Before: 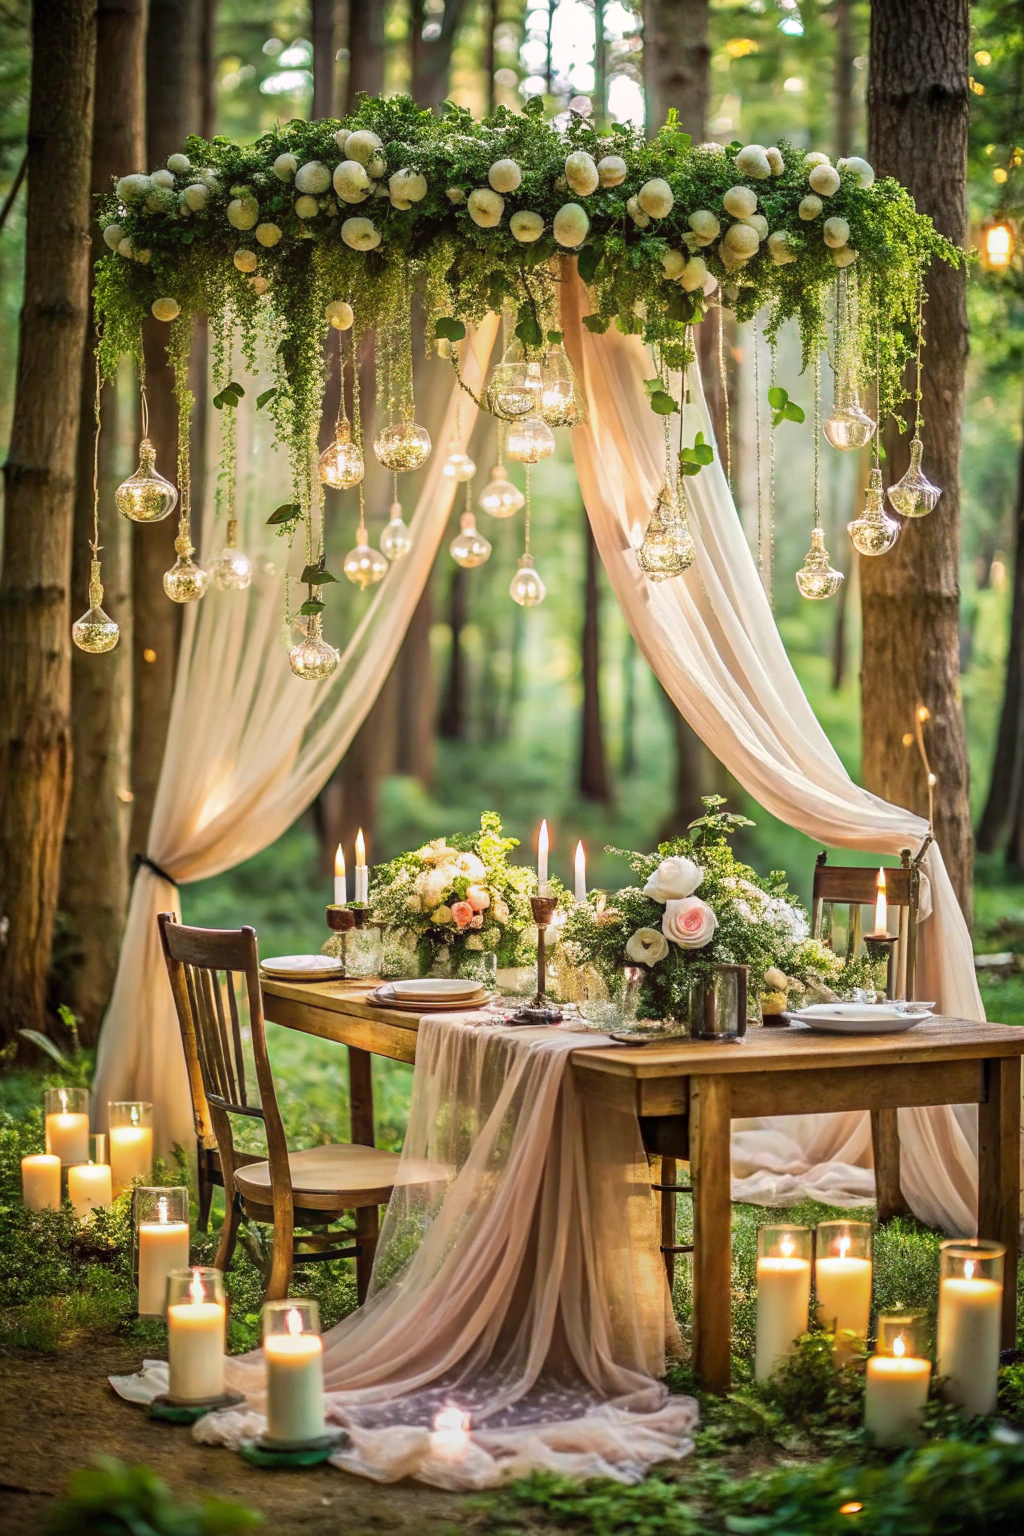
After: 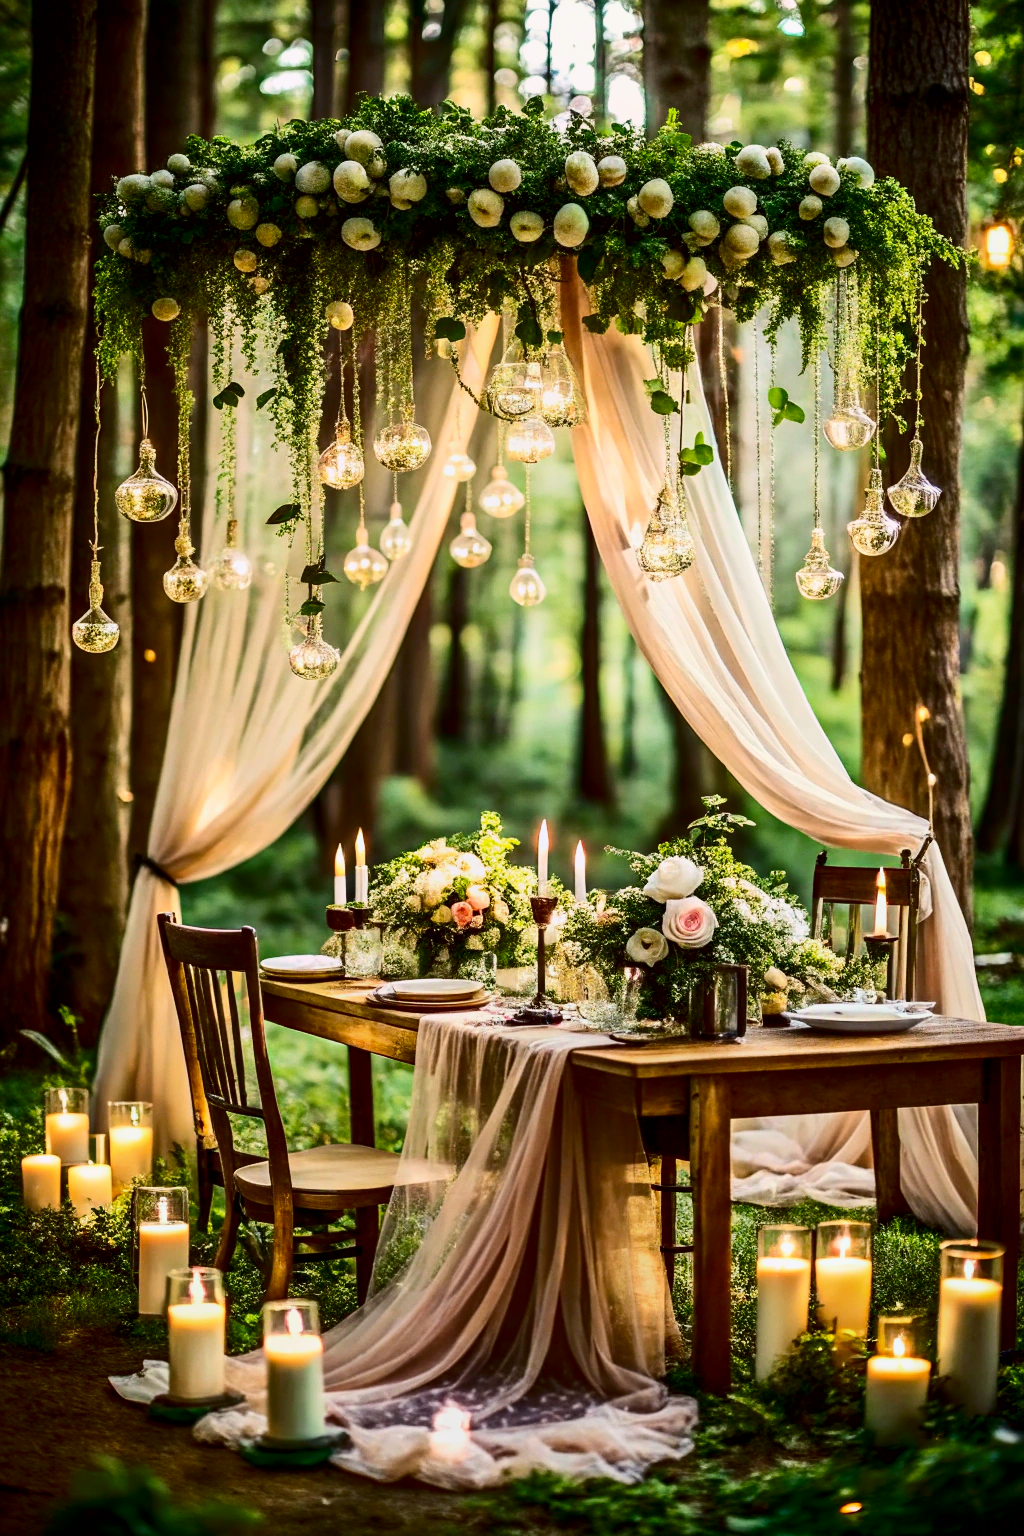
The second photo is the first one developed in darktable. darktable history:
contrast brightness saturation: contrast 0.338, brightness -0.073, saturation 0.173
exposure: black level correction 0.006, exposure -0.227 EV, compensate highlight preservation false
